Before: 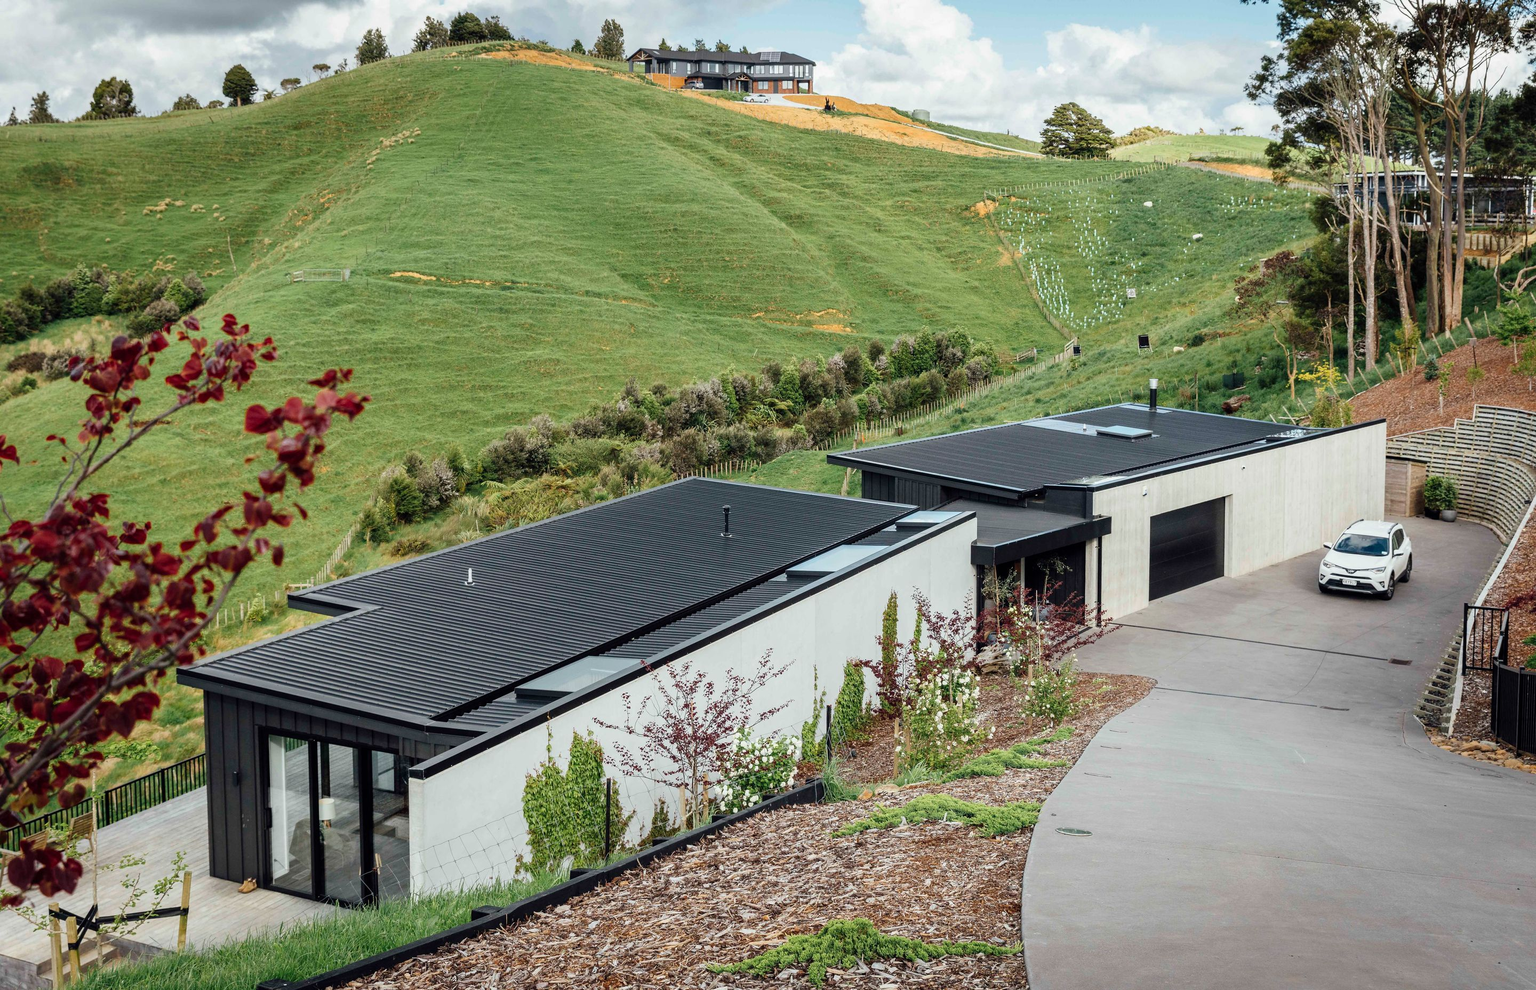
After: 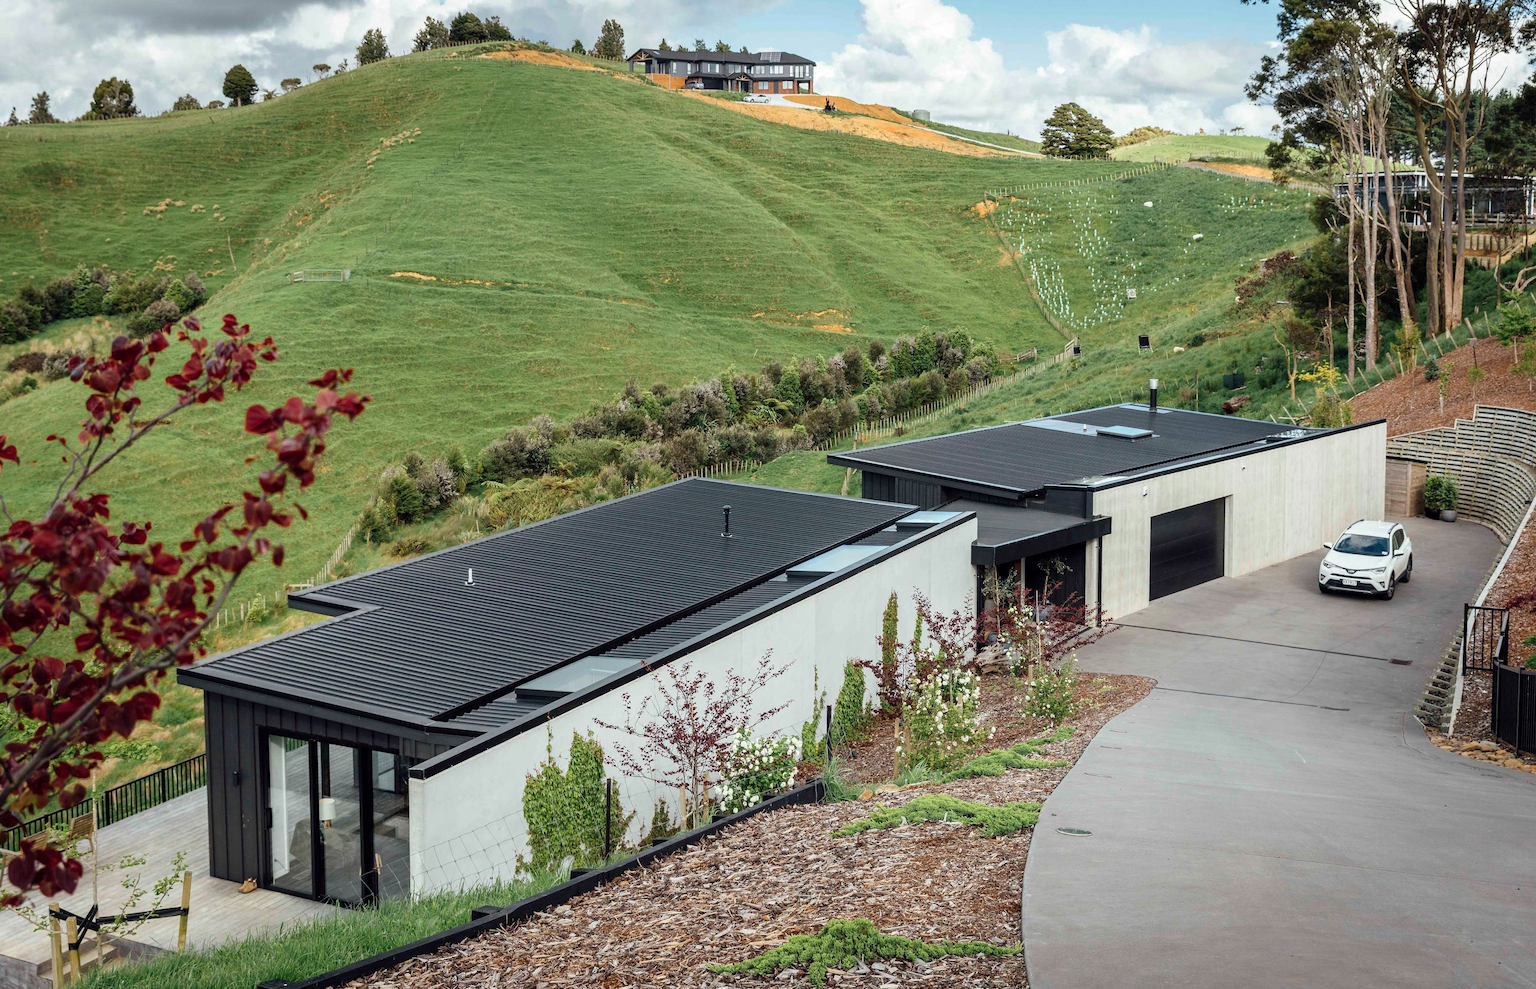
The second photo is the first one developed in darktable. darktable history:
tone curve: curves: ch0 [(0, 0) (0.077, 0.082) (0.765, 0.73) (1, 1)], preserve colors none
exposure: exposure 0.081 EV, compensate exposure bias true, compensate highlight preservation false
